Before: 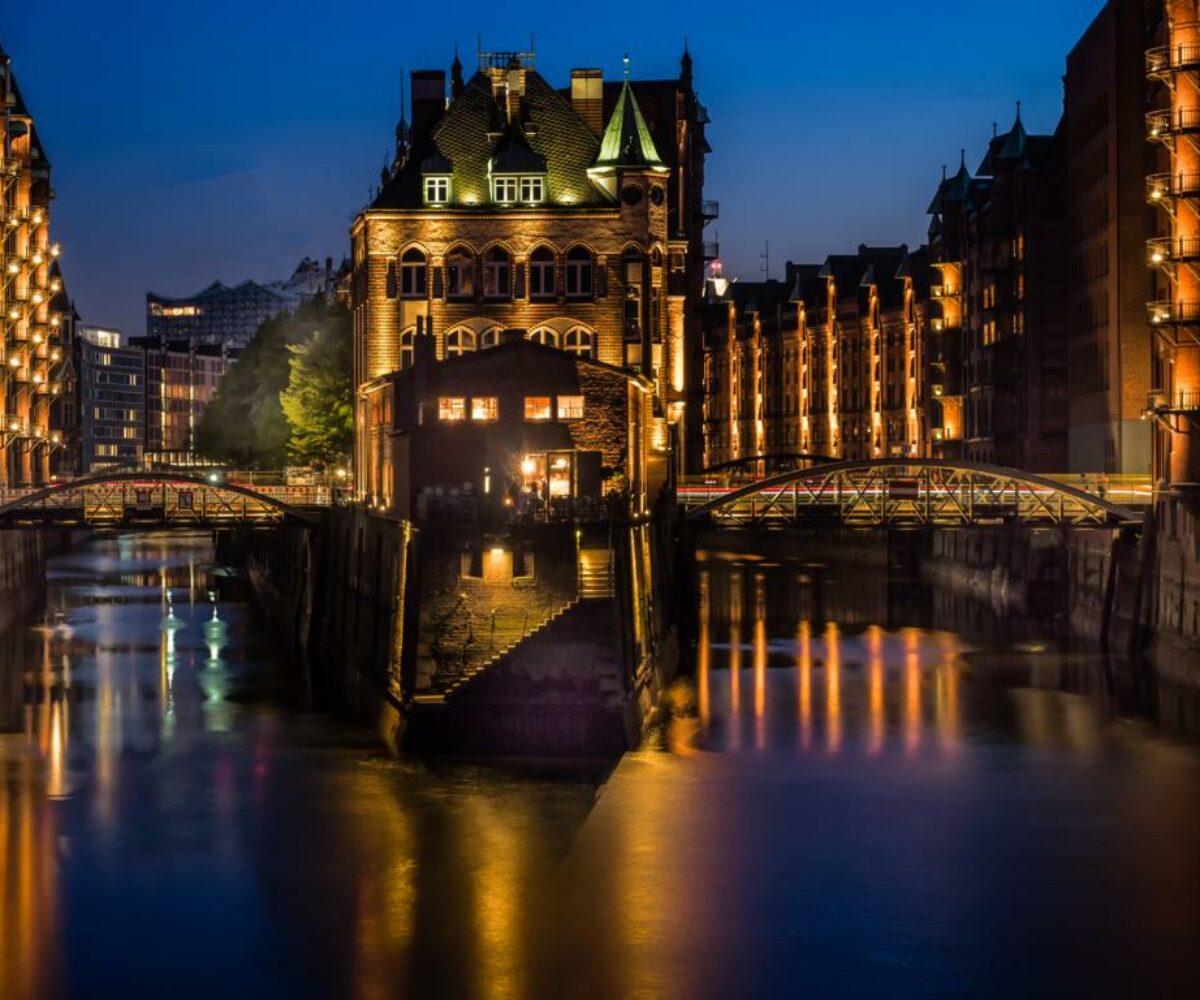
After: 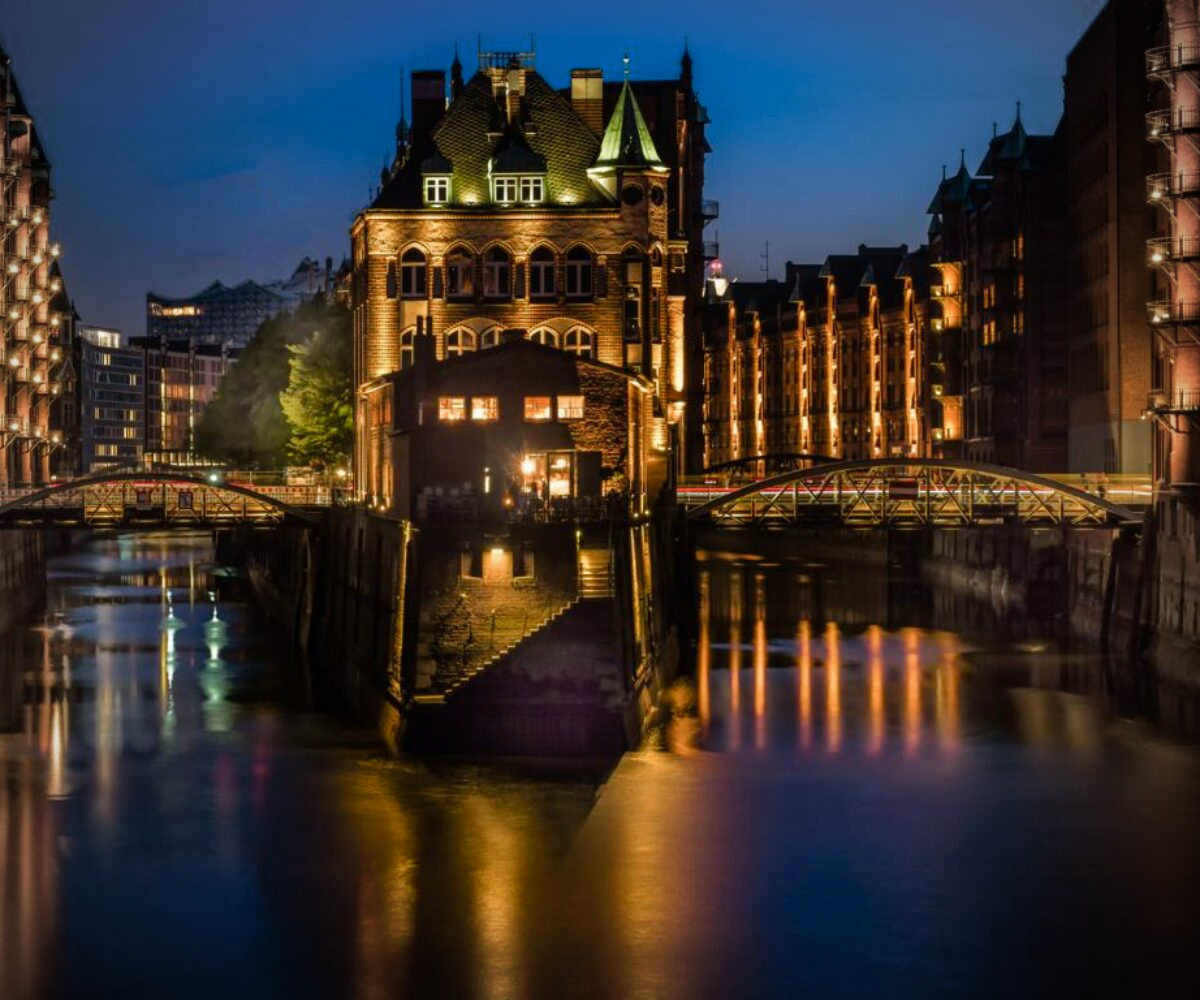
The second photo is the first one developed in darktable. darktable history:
color balance rgb: shadows lift › chroma 3.886%, shadows lift › hue 89.05°, linear chroma grading › shadows 31.938%, linear chroma grading › global chroma -1.693%, linear chroma grading › mid-tones 3.74%, perceptual saturation grading › global saturation -11.809%
vignetting: automatic ratio true, unbound false
